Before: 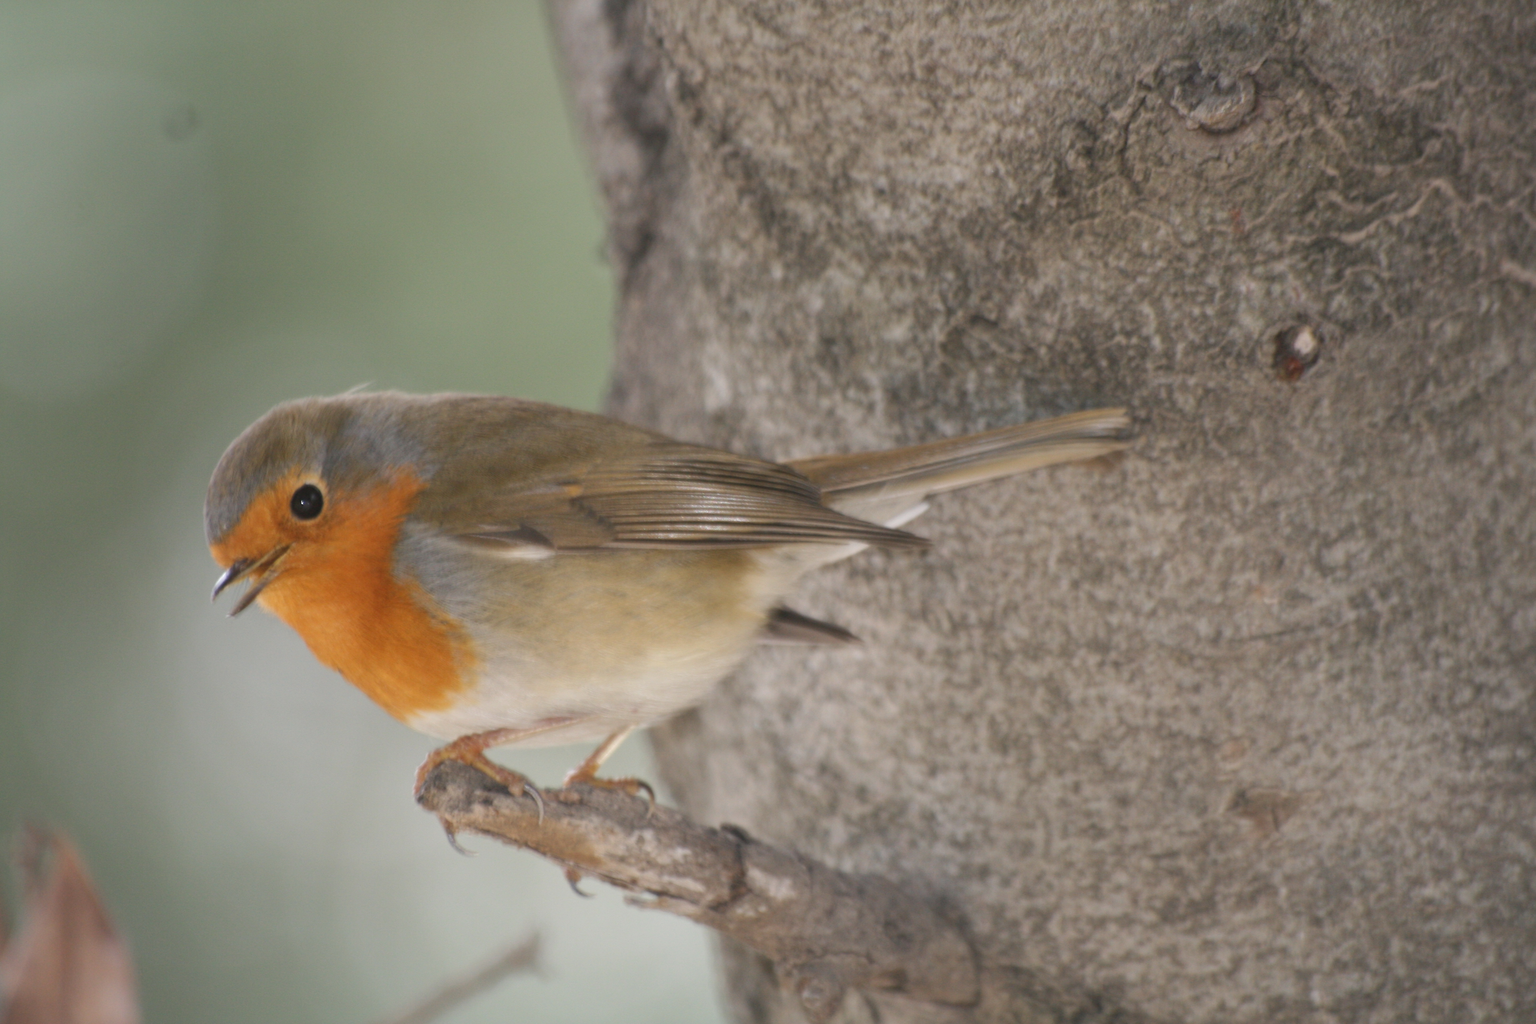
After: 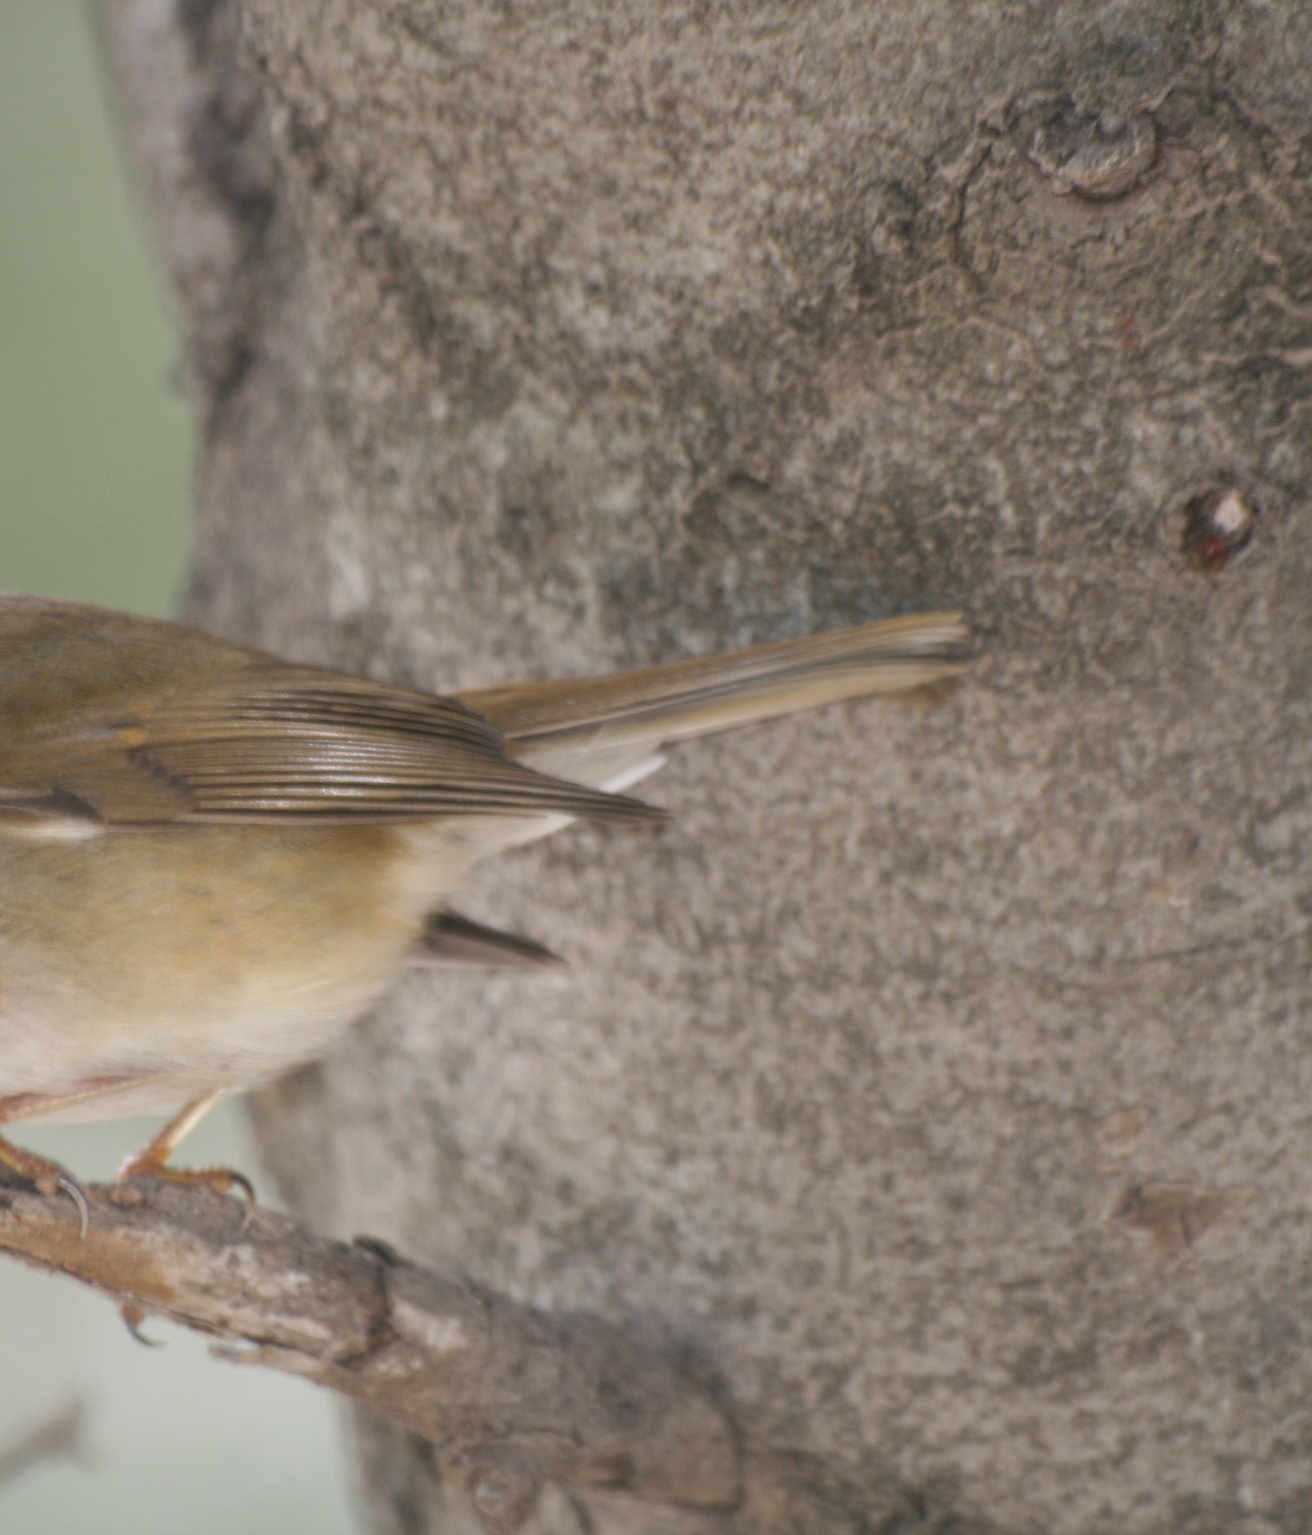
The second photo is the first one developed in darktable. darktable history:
crop: left 31.589%, top 0.014%, right 11.442%
